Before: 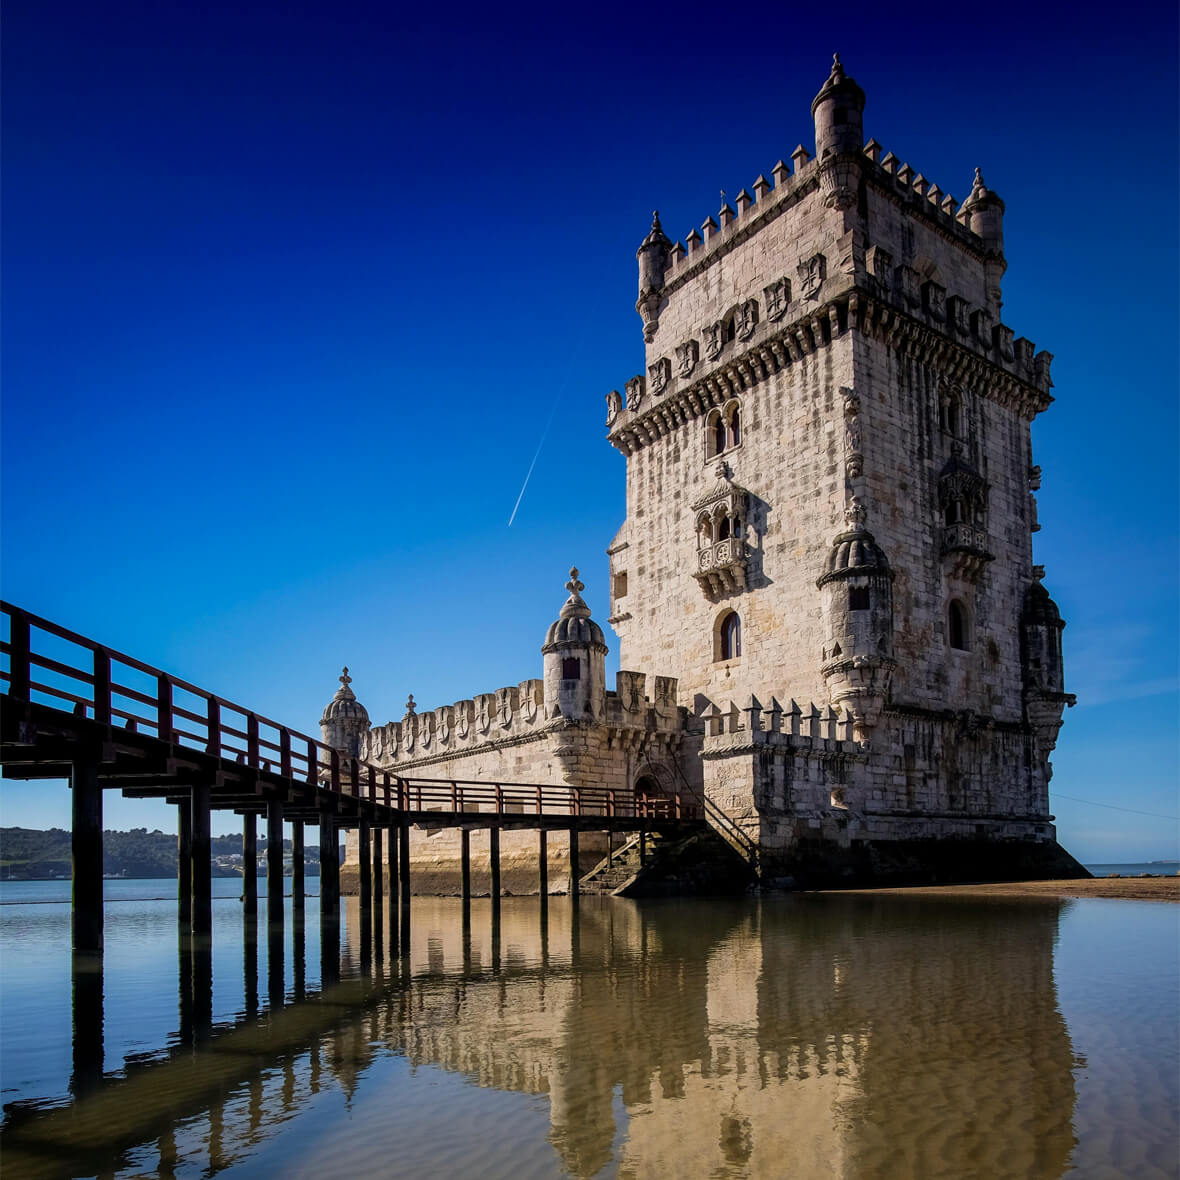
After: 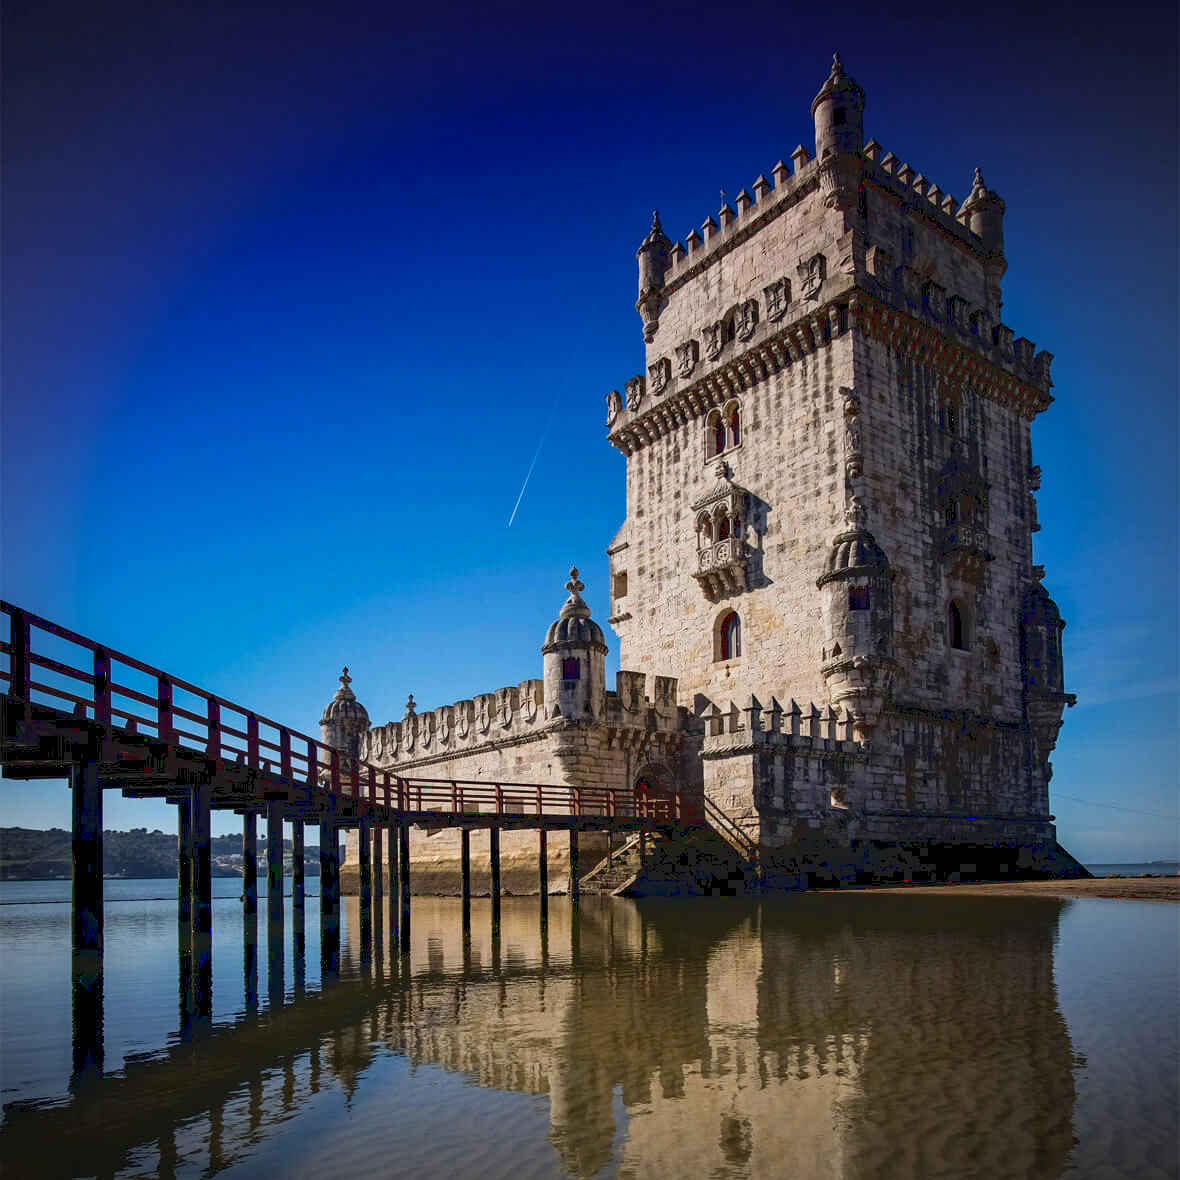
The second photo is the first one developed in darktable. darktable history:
haze removal: compatibility mode true, adaptive false
tone curve: curves: ch0 [(0.122, 0.111) (1, 1)]
vignetting: fall-off start 79.88%
